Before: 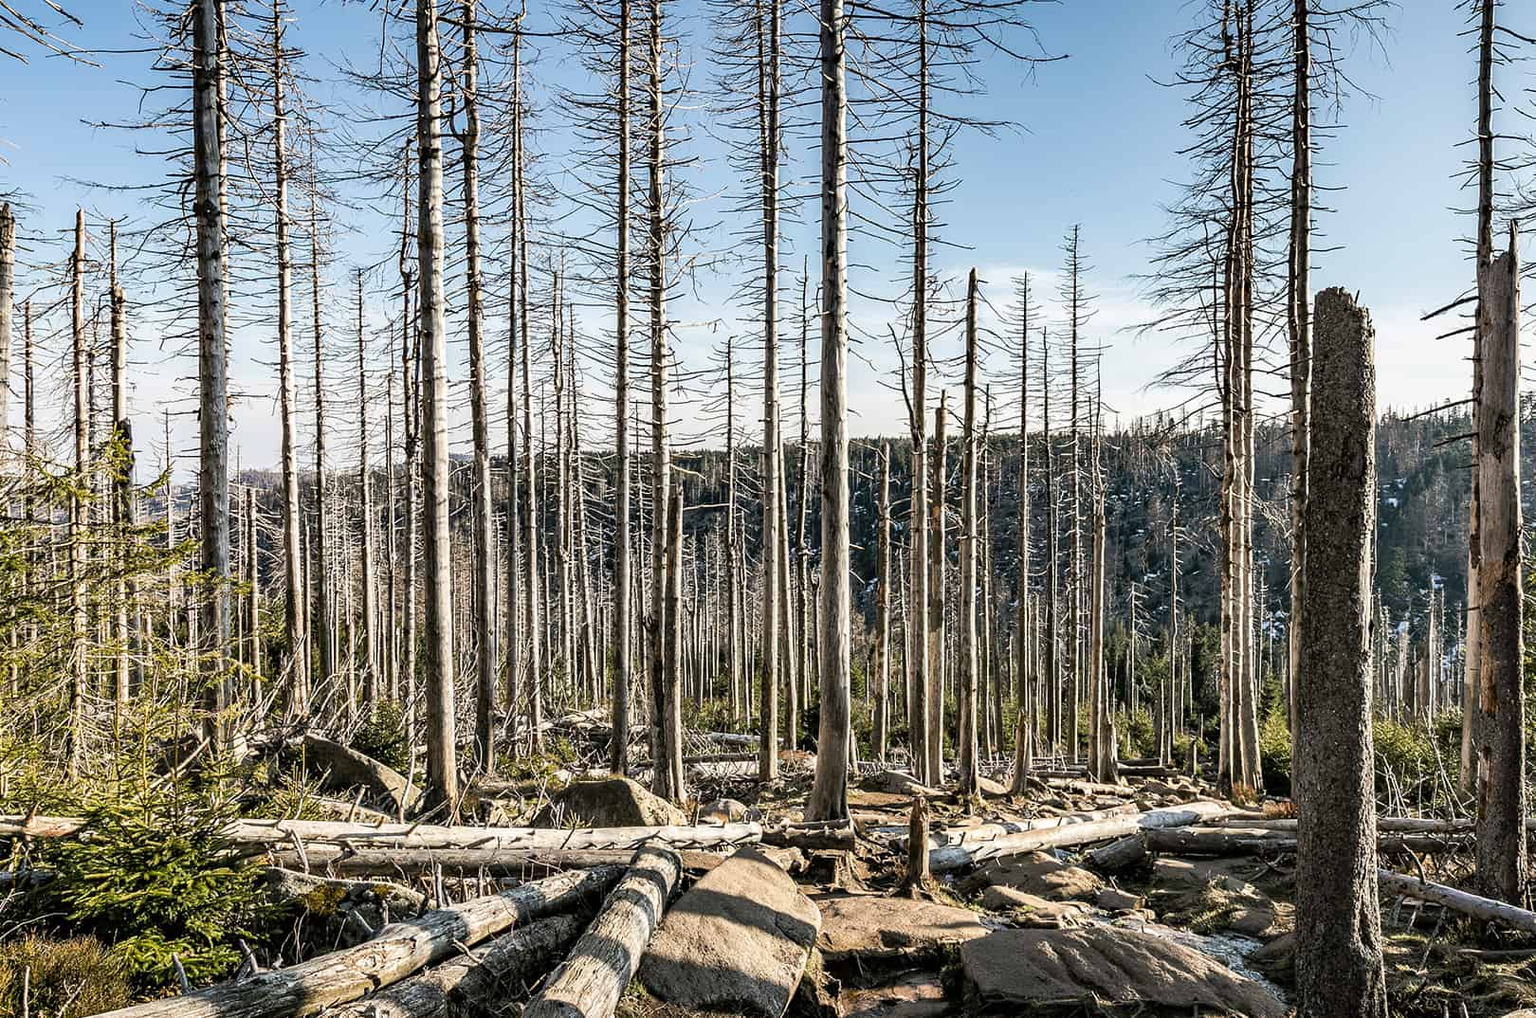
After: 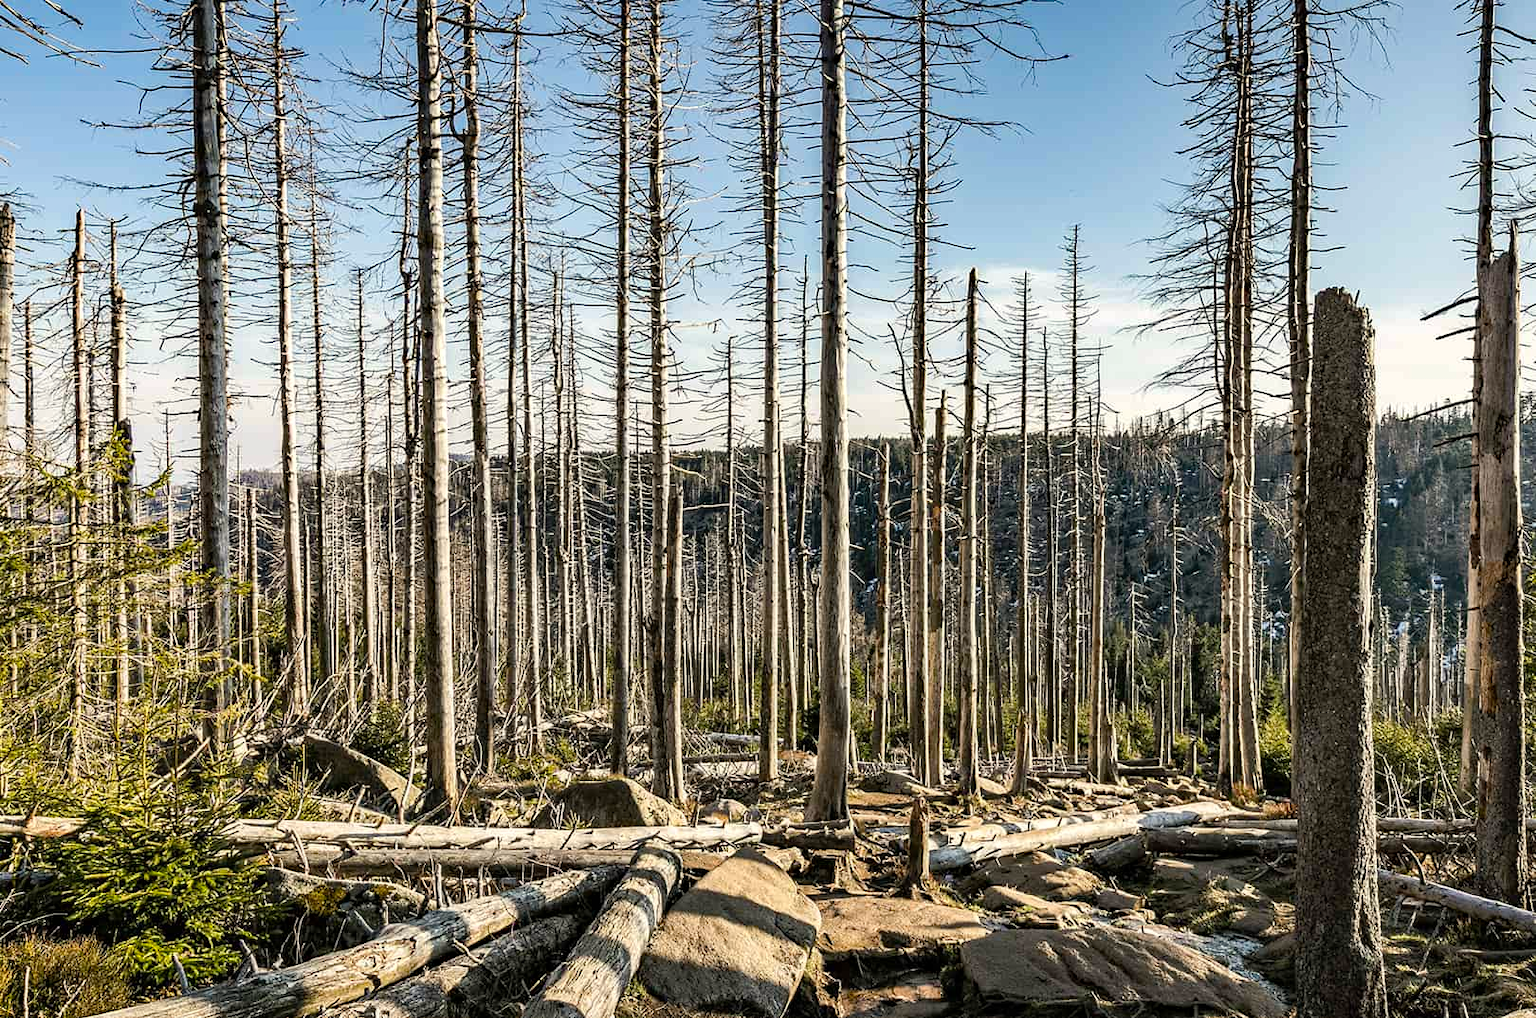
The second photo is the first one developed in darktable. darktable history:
haze removal: compatibility mode true, adaptive false
color calibration: output colorfulness [0, 0.315, 0, 0], x 0.341, y 0.355, temperature 5166 K
